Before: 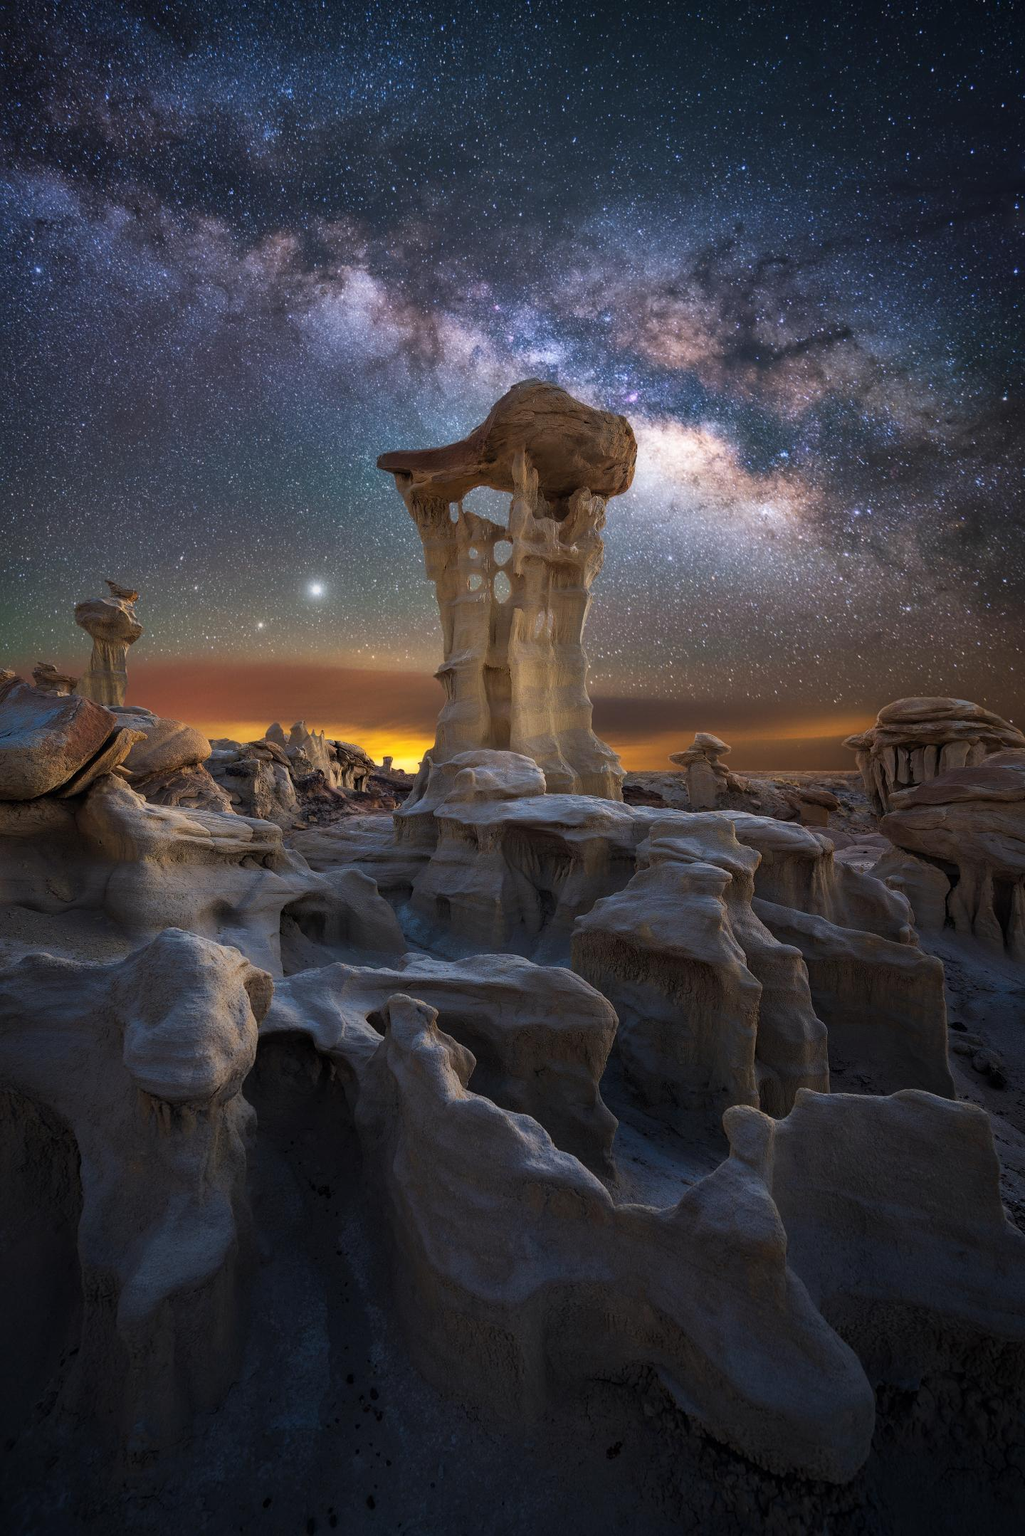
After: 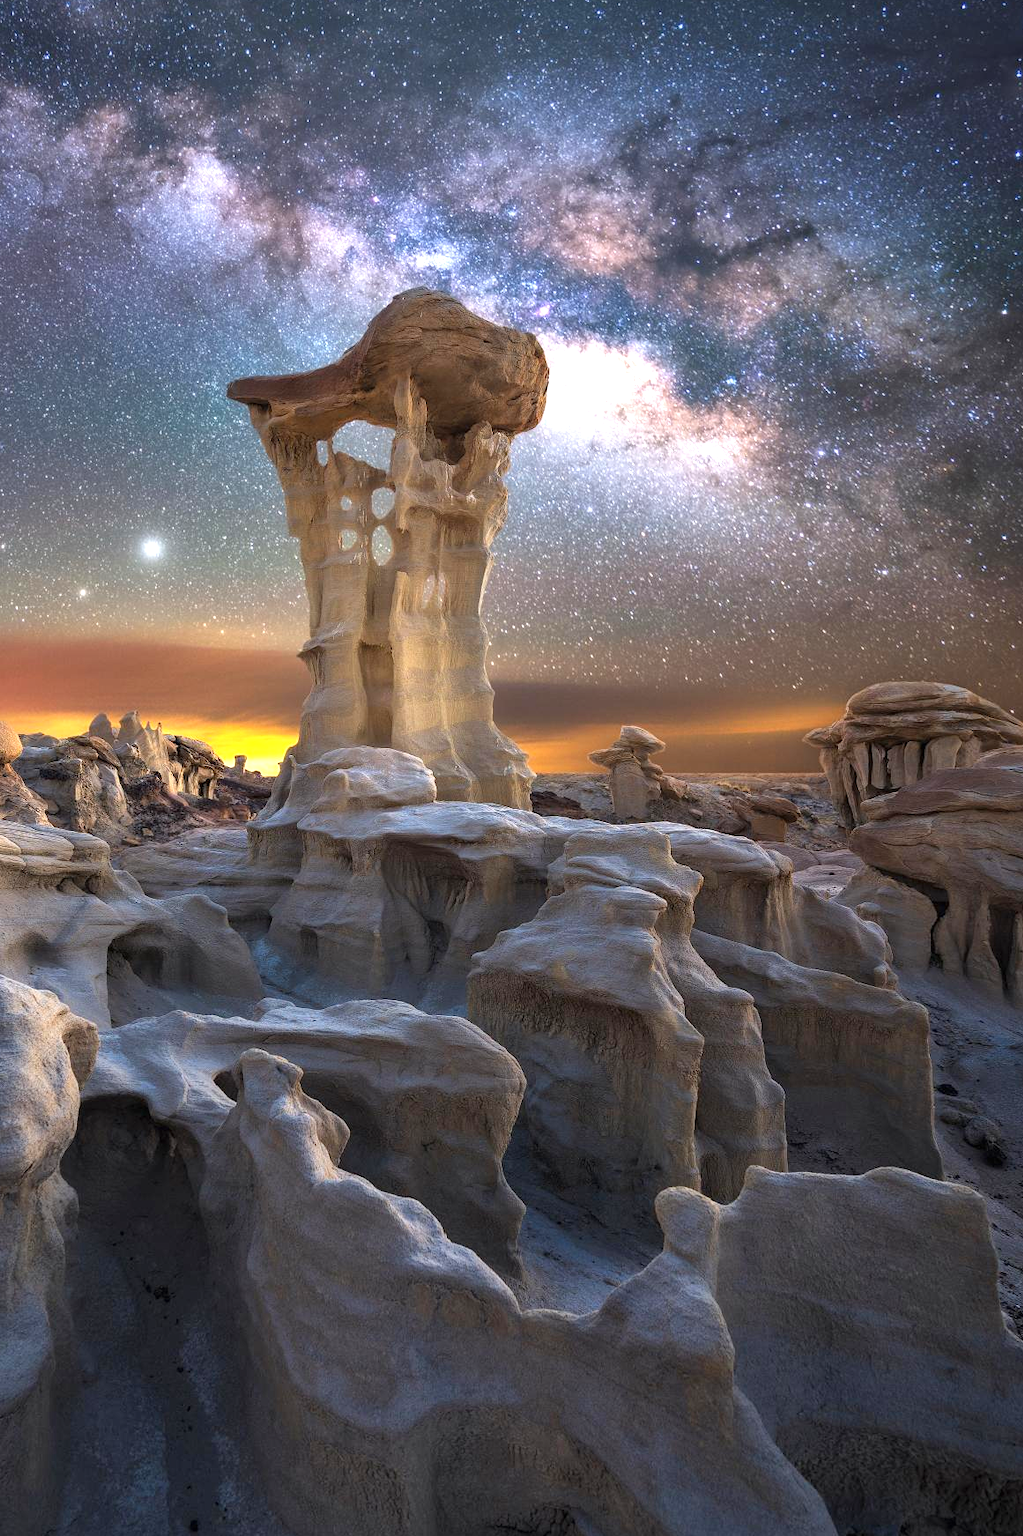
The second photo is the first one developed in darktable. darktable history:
crop: left 18.938%, top 9.572%, right 0.001%, bottom 9.658%
shadows and highlights: shadows 37.56, highlights -26.89, soften with gaussian
exposure: black level correction 0, exposure 1.001 EV, compensate highlight preservation false
